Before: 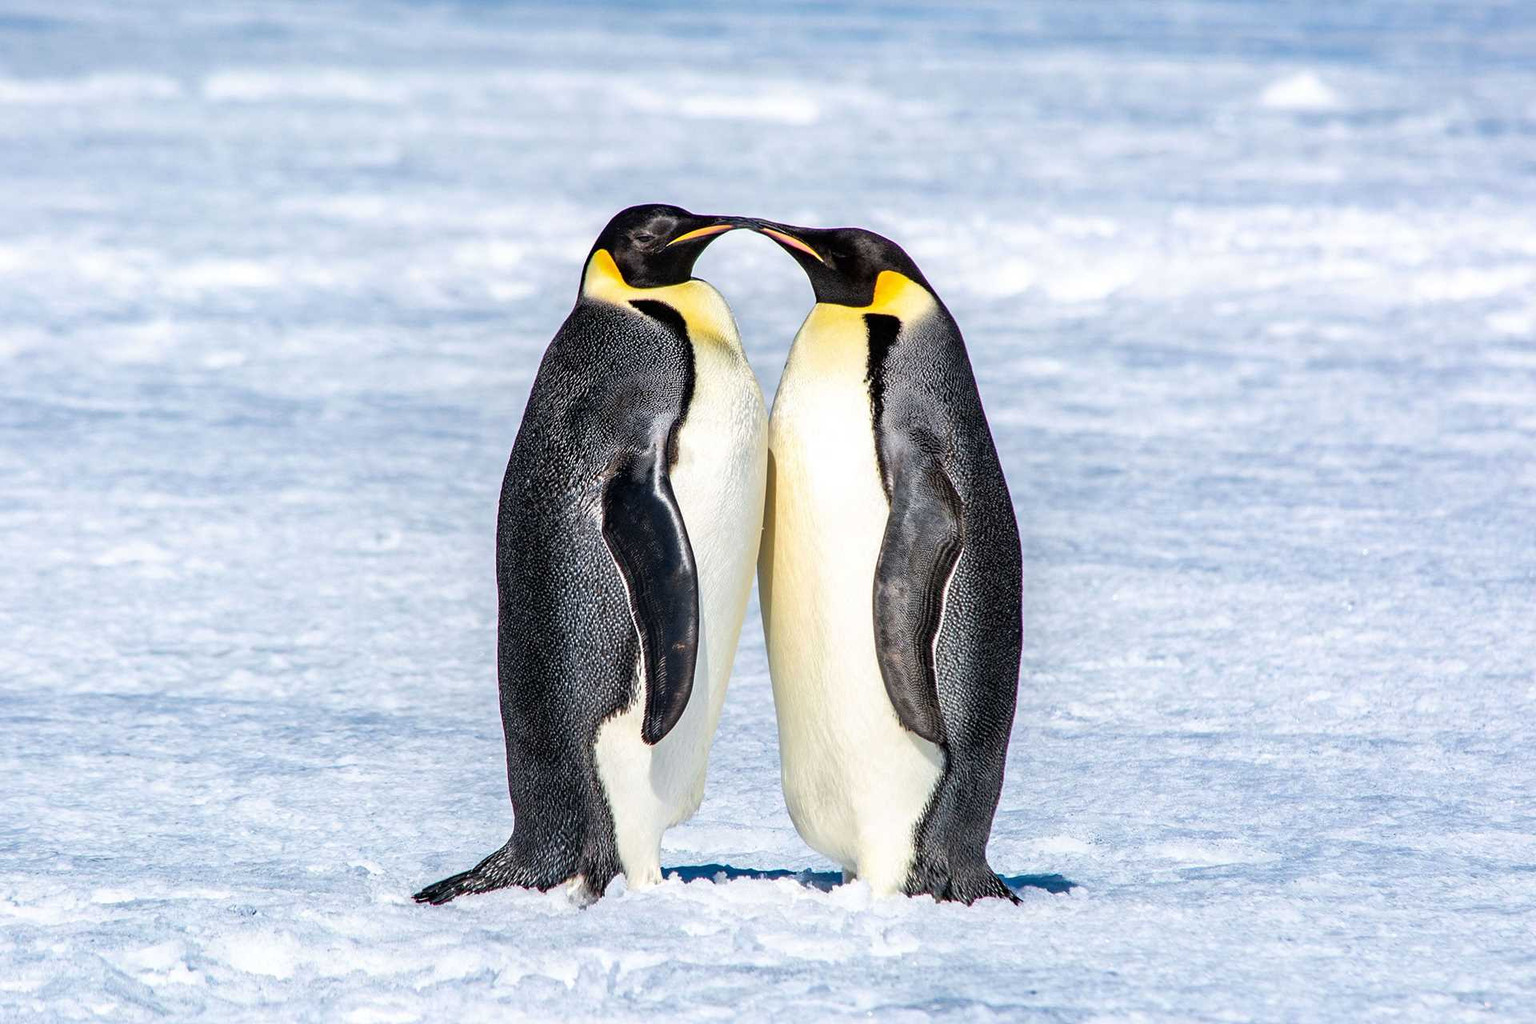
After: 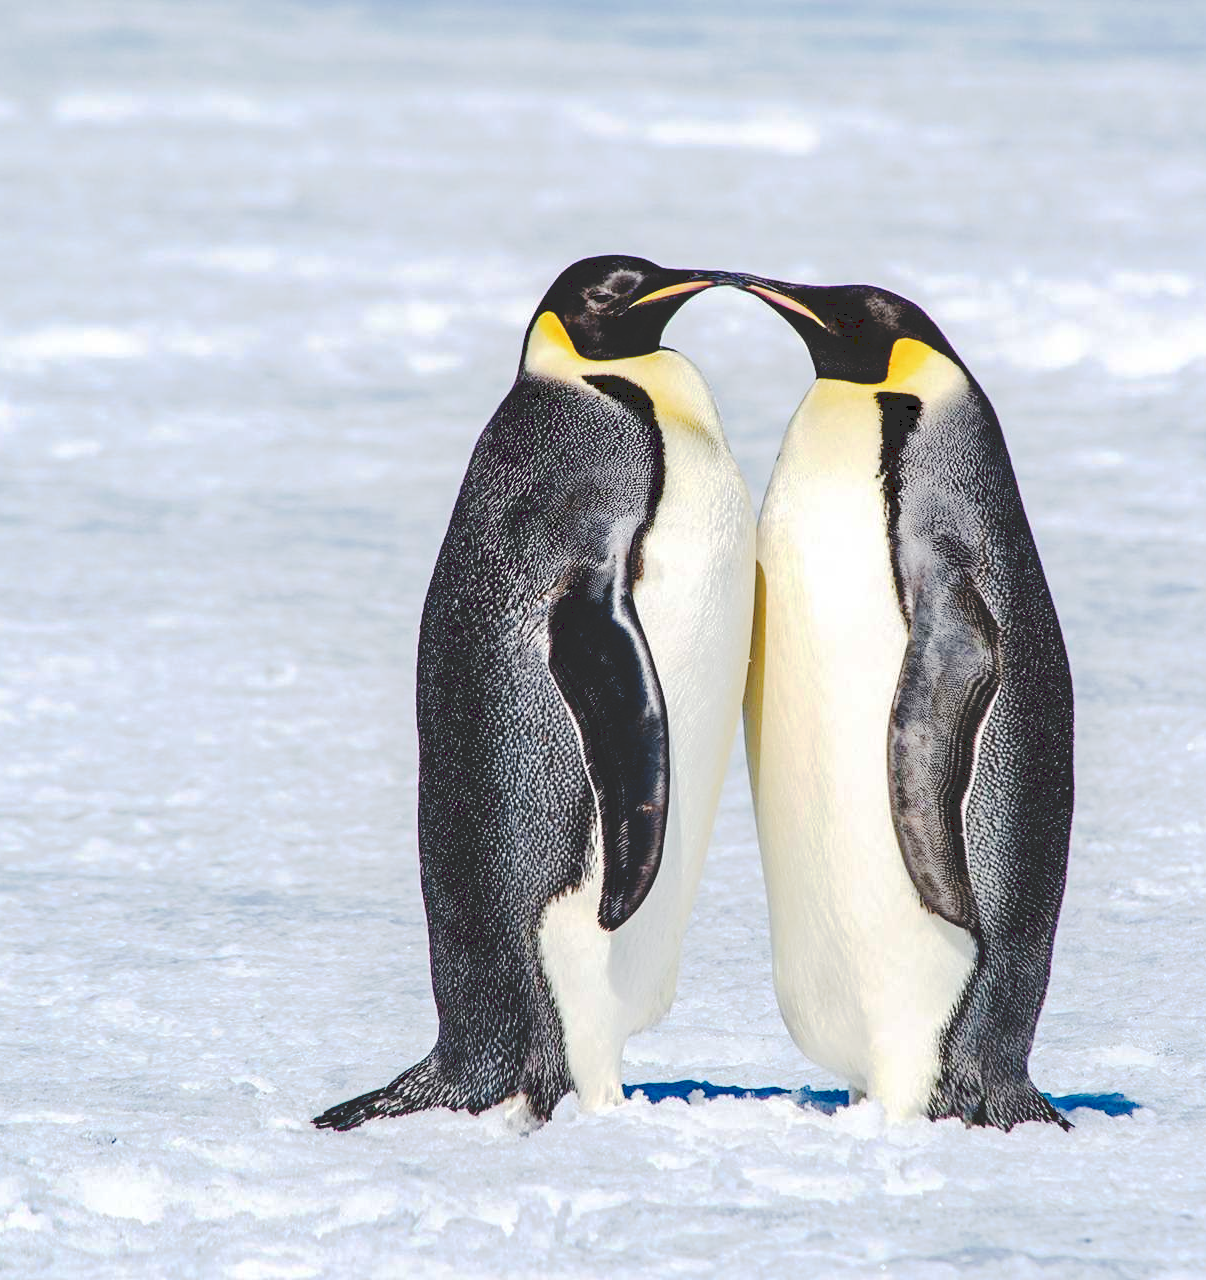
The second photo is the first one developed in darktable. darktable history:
crop: left 10.644%, right 26.528%
tone curve: curves: ch0 [(0, 0) (0.003, 0.169) (0.011, 0.169) (0.025, 0.169) (0.044, 0.173) (0.069, 0.178) (0.1, 0.183) (0.136, 0.185) (0.177, 0.197) (0.224, 0.227) (0.277, 0.292) (0.335, 0.391) (0.399, 0.491) (0.468, 0.592) (0.543, 0.672) (0.623, 0.734) (0.709, 0.785) (0.801, 0.844) (0.898, 0.893) (1, 1)], preserve colors none
